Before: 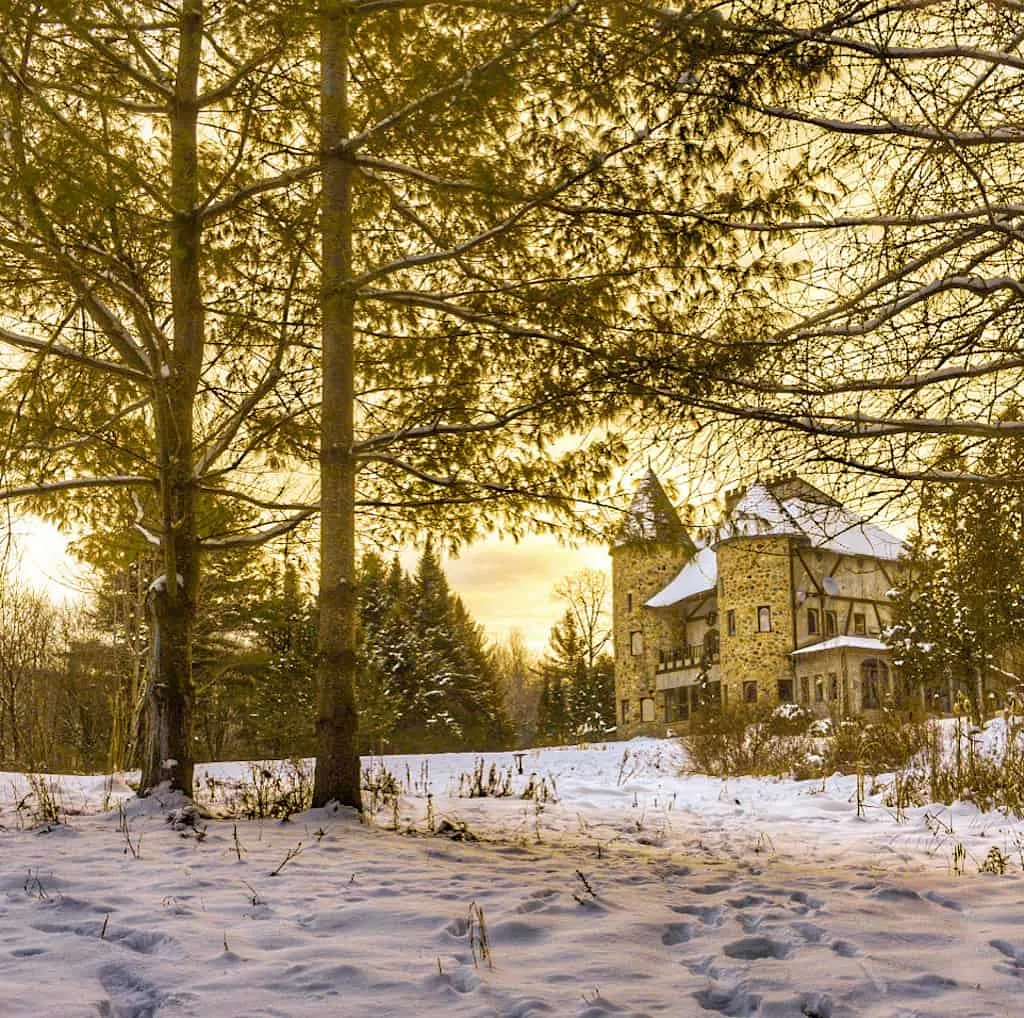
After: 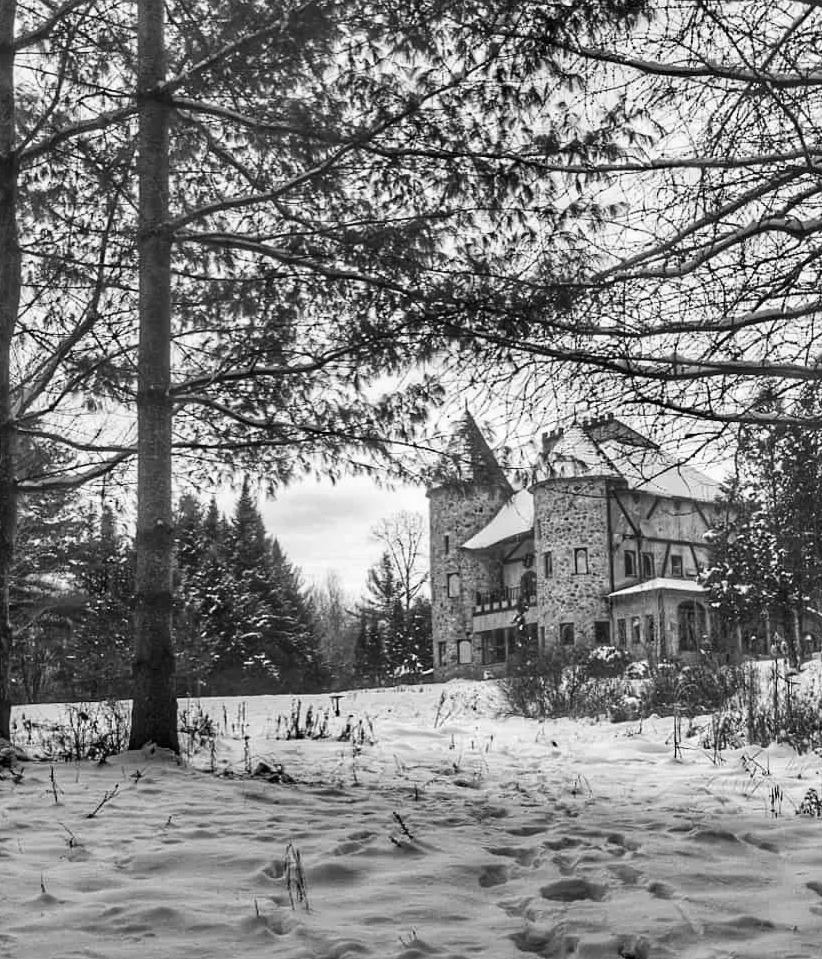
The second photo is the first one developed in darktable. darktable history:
crop and rotate: left 17.959%, top 5.771%, right 1.742%
tone curve: curves: ch0 [(0, 0) (0.227, 0.17) (0.766, 0.774) (1, 1)]; ch1 [(0, 0) (0.114, 0.127) (0.437, 0.452) (0.498, 0.495) (0.579, 0.602) (1, 1)]; ch2 [(0, 0) (0.233, 0.259) (0.493, 0.492) (0.568, 0.596) (1, 1)], color space Lab, independent channels, preserve colors none
shadows and highlights: low approximation 0.01, soften with gaussian
monochrome: a 16.01, b -2.65, highlights 0.52
